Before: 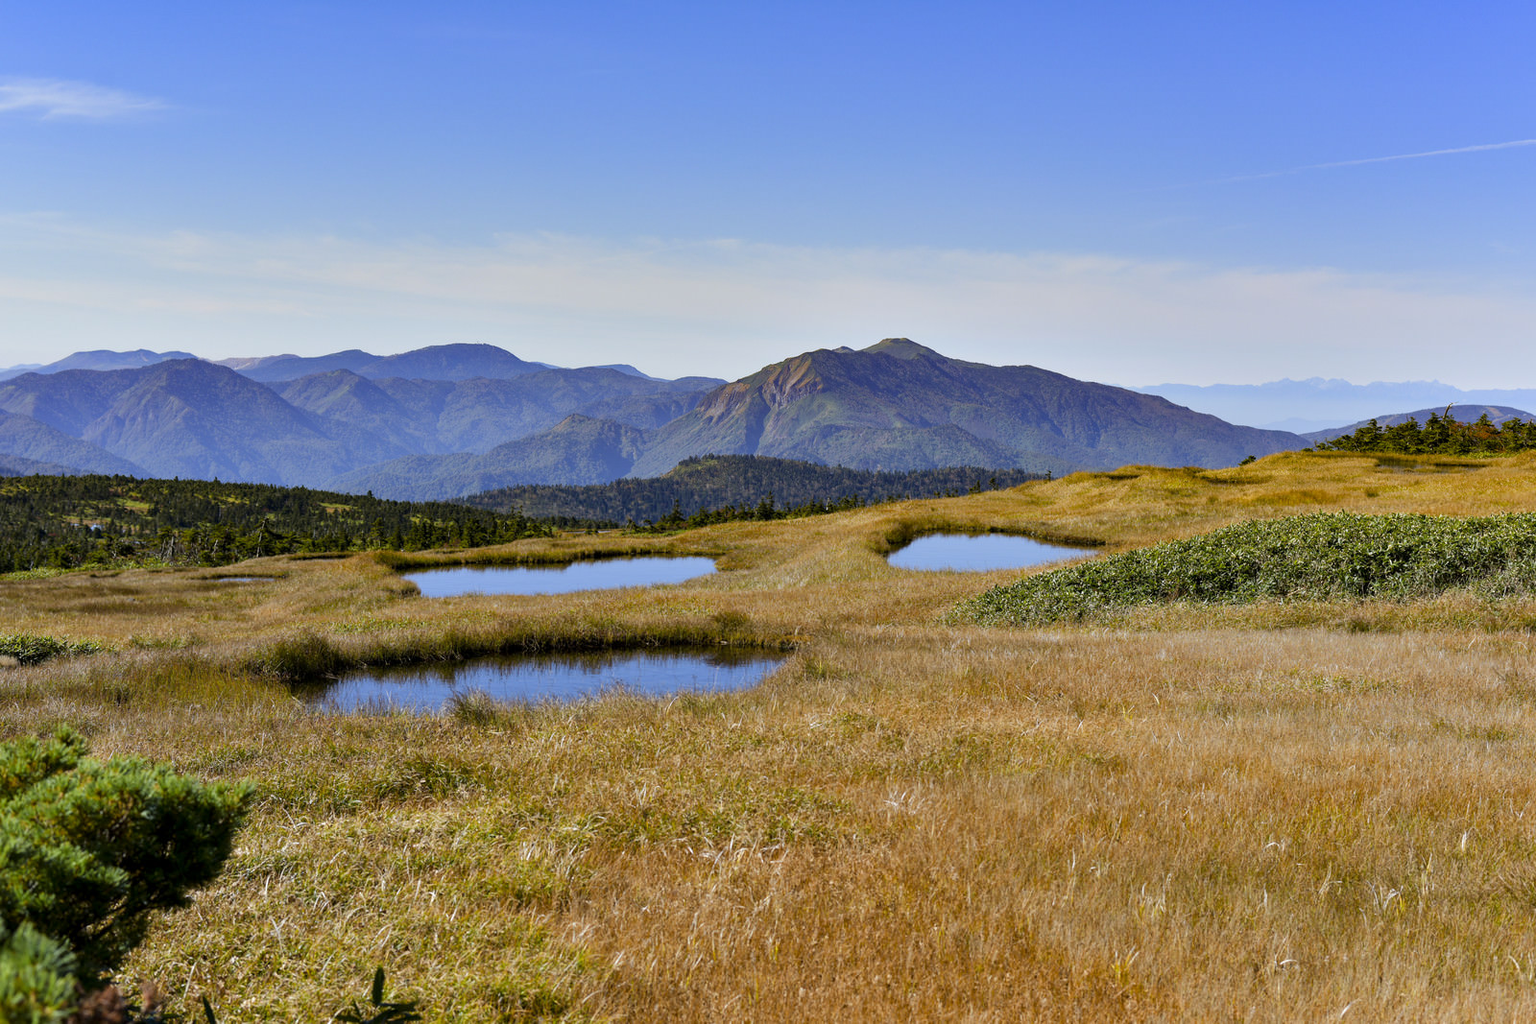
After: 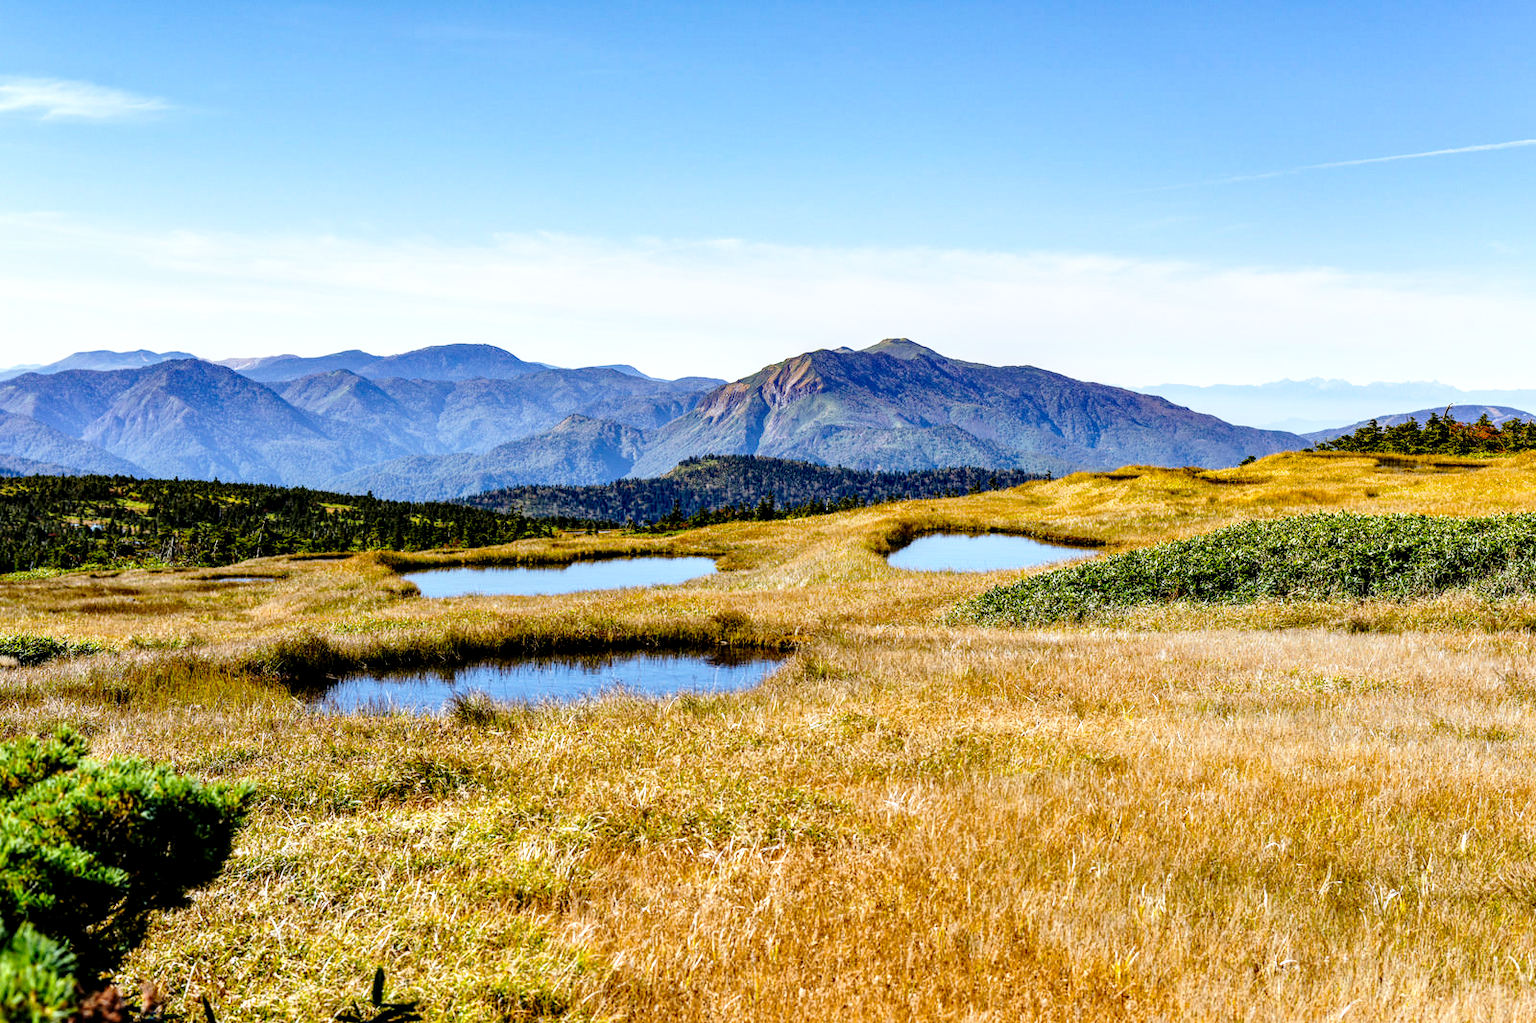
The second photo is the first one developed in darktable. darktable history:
local contrast: detail 154%
base curve: curves: ch0 [(0, 0) (0.028, 0.03) (0.121, 0.232) (0.46, 0.748) (0.859, 0.968) (1, 1)], preserve colors none
crop: bottom 0.071%
white balance: red 0.982, blue 1.018
